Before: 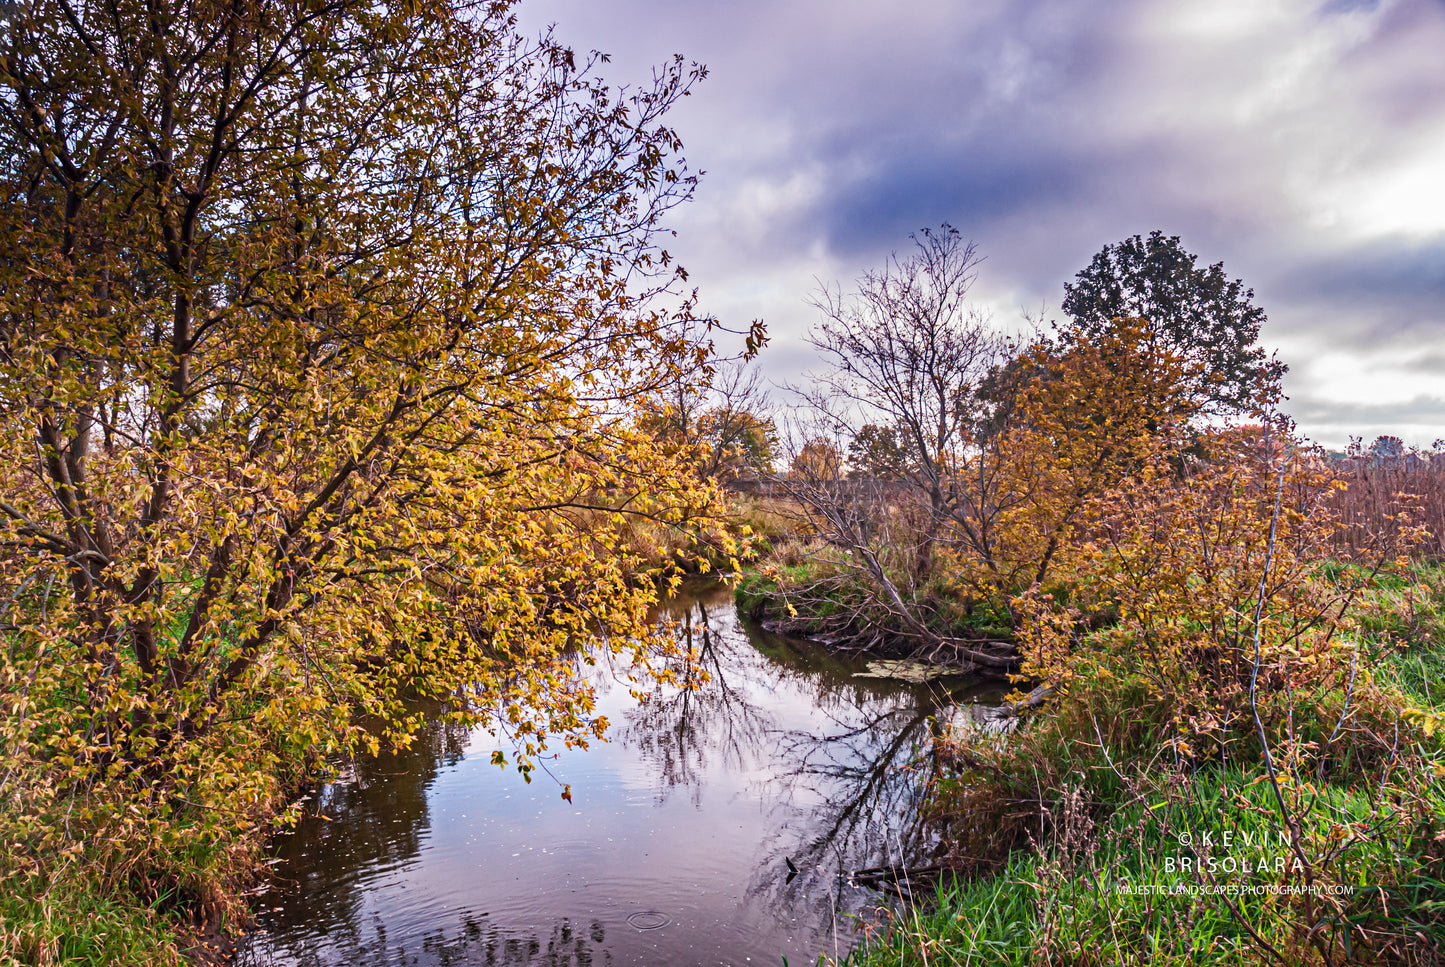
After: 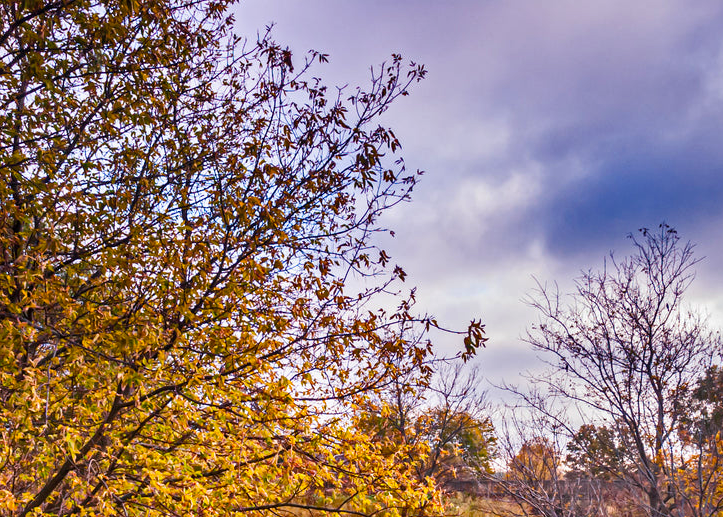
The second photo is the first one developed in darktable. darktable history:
shadows and highlights: soften with gaussian
crop: left 19.556%, right 30.401%, bottom 46.458%
color balance rgb: perceptual saturation grading › global saturation 25%, global vibrance 10%
